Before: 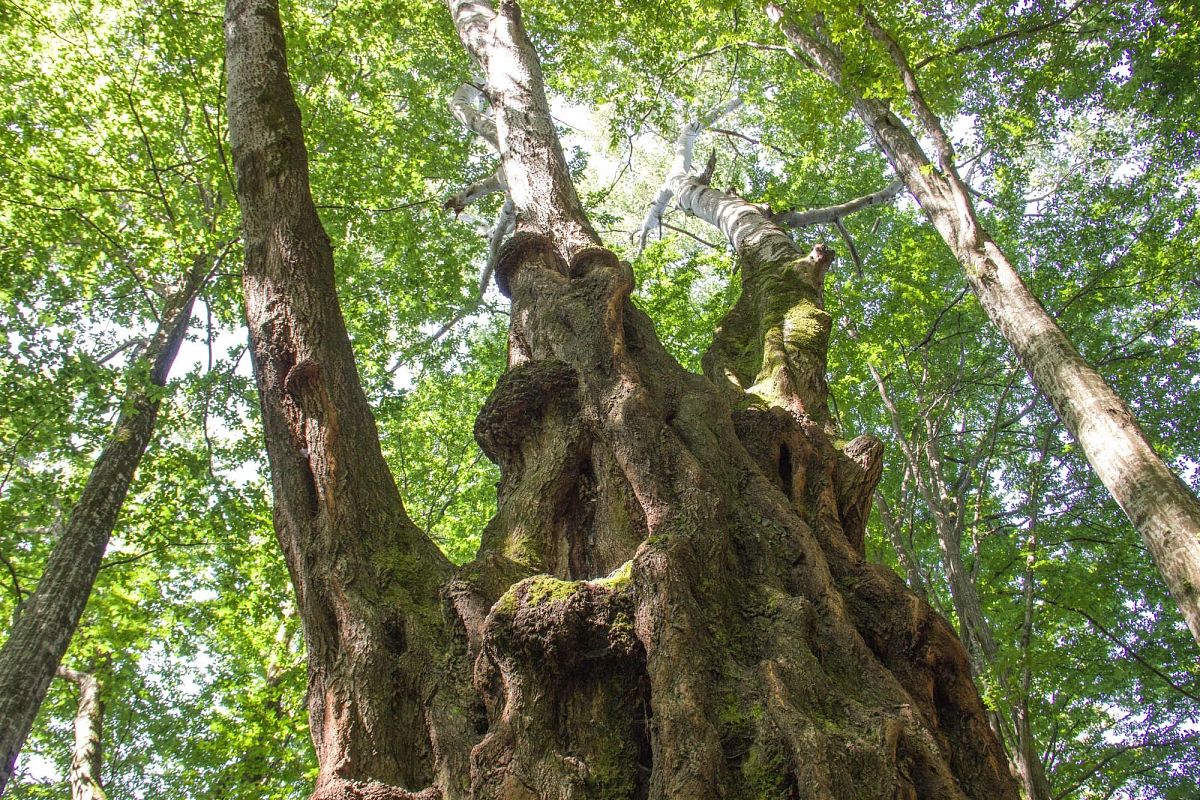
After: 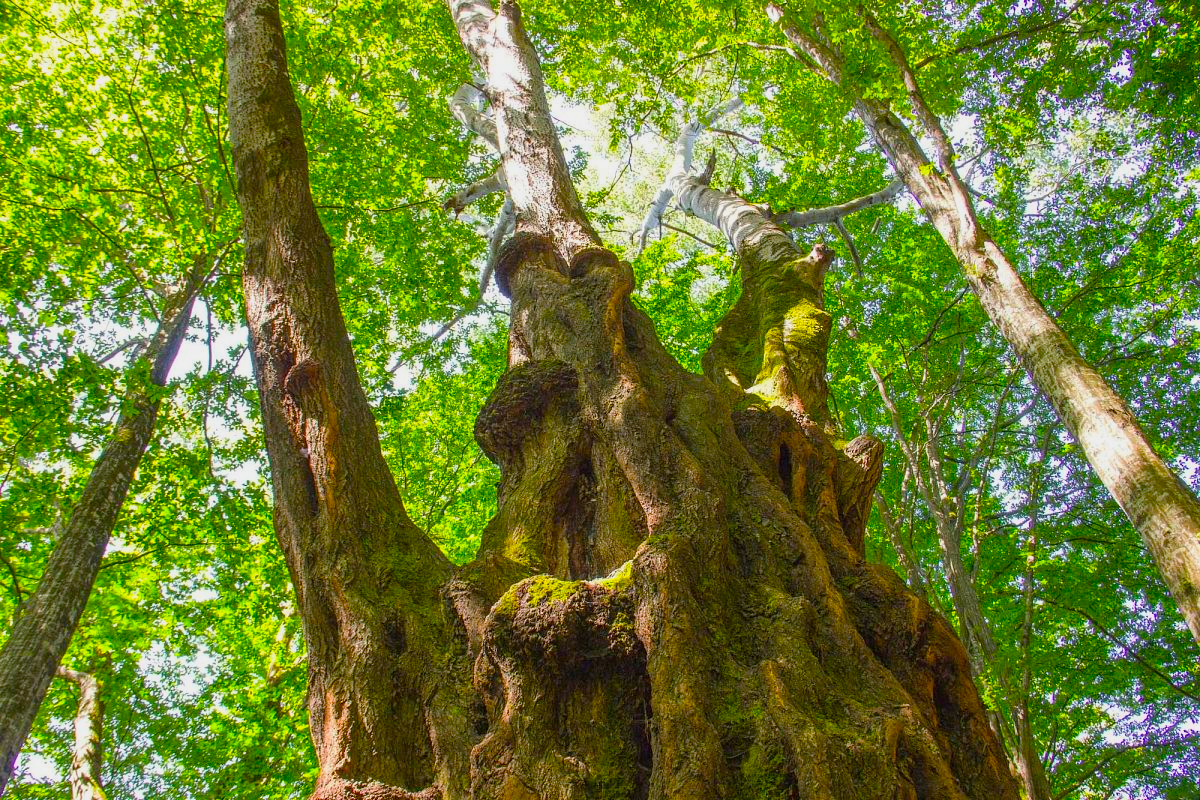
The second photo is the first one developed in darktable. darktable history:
bloom: size 9%, threshold 100%, strength 7%
color balance: input saturation 134.34%, contrast -10.04%, contrast fulcrum 19.67%, output saturation 133.51%
